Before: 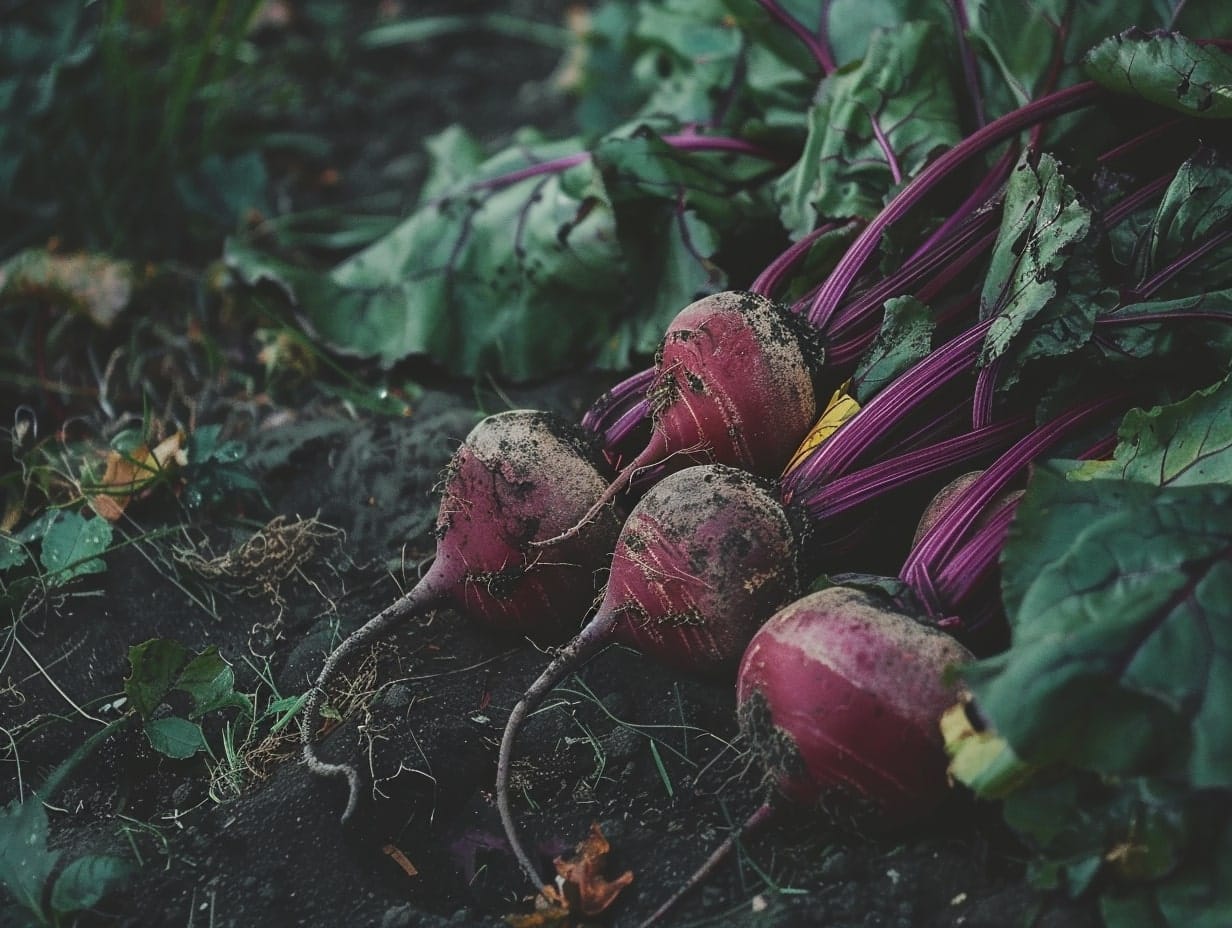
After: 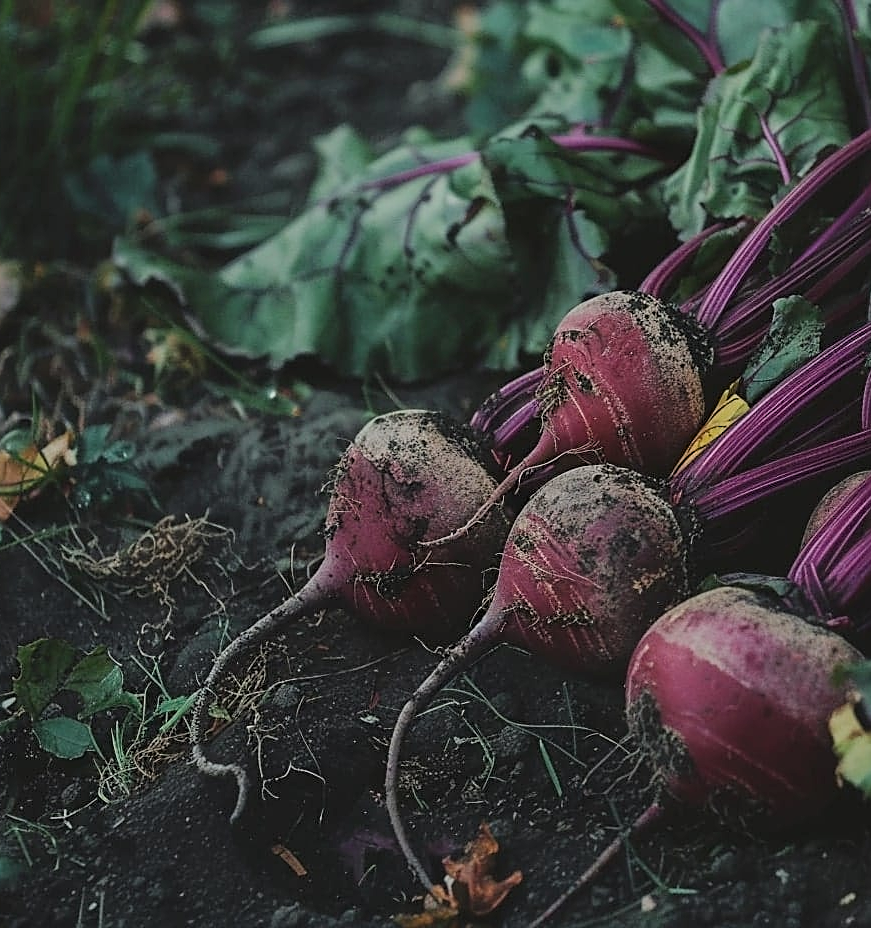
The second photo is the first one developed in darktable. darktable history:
crop and rotate: left 9.052%, right 20.215%
sharpen: on, module defaults
filmic rgb: middle gray luminance 18.31%, black relative exposure -9 EV, white relative exposure 3.75 EV, threshold 2.99 EV, target black luminance 0%, hardness 4.85, latitude 67.48%, contrast 0.944, highlights saturation mix 20.43%, shadows ↔ highlights balance 21.07%, color science v6 (2022), enable highlight reconstruction true
